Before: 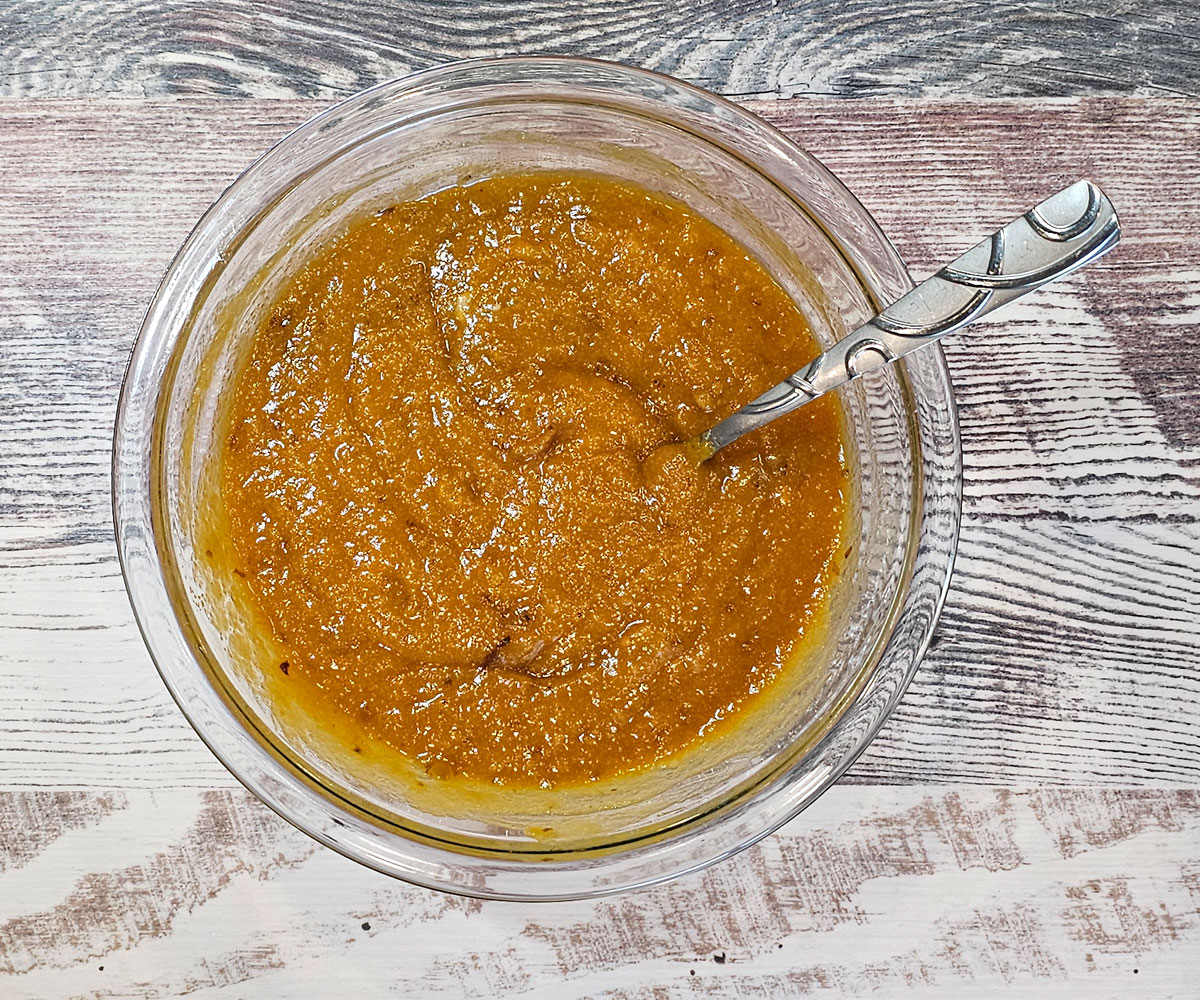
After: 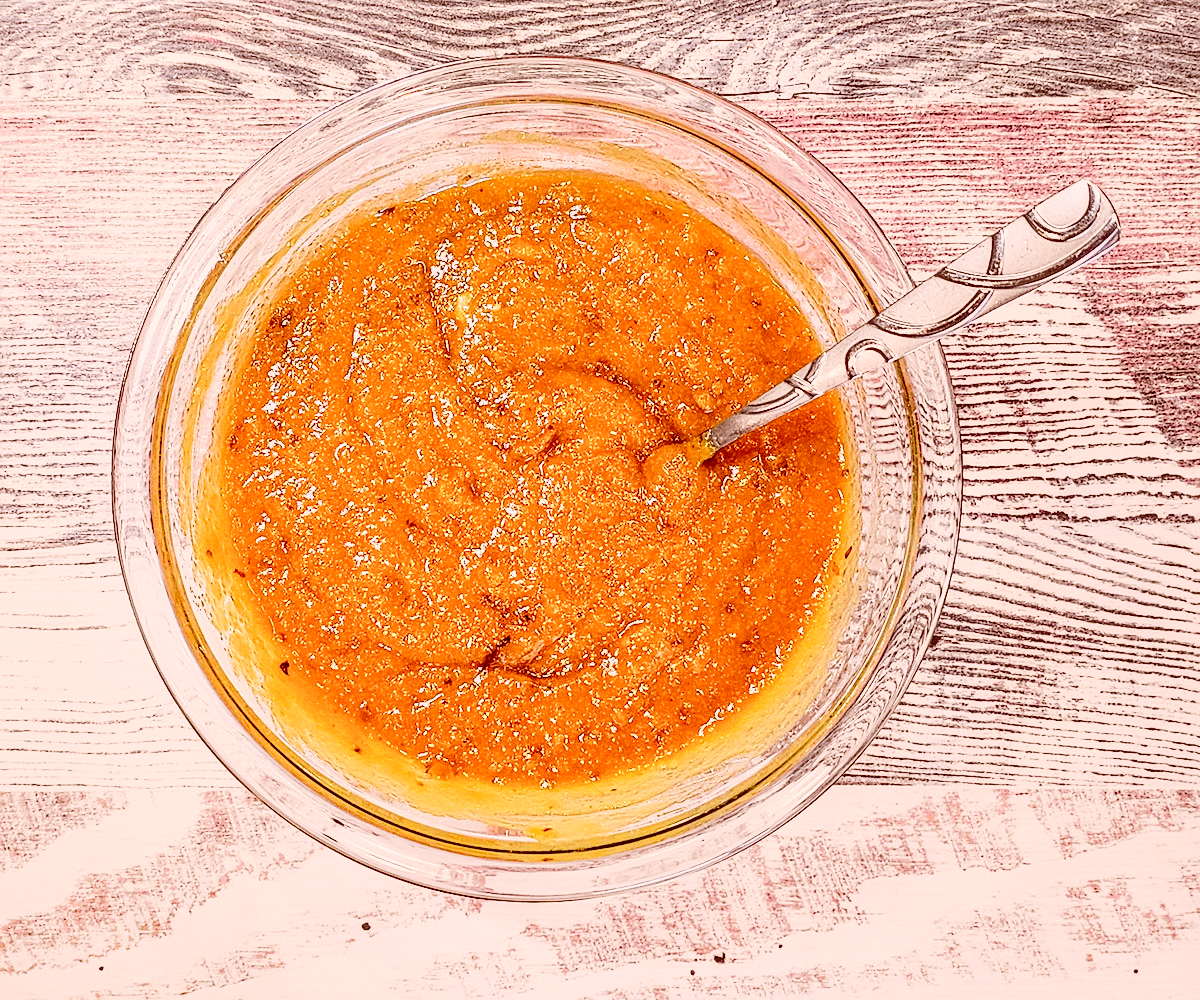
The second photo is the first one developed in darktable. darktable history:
shadows and highlights: shadows 30.86, highlights 0, soften with gaussian
tone curve: curves: ch0 [(0, 0.023) (0.103, 0.087) (0.295, 0.297) (0.445, 0.531) (0.553, 0.665) (0.735, 0.843) (0.994, 1)]; ch1 [(0, 0) (0.427, 0.346) (0.456, 0.426) (0.484, 0.494) (0.509, 0.505) (0.535, 0.56) (0.581, 0.632) (0.646, 0.715) (1, 1)]; ch2 [(0, 0) (0.369, 0.388) (0.449, 0.431) (0.501, 0.495) (0.533, 0.518) (0.572, 0.612) (0.677, 0.752) (1, 1)], color space Lab, independent channels, preserve colors none
color correction: highlights a* 9.03, highlights b* 8.71, shadows a* 40, shadows b* 40, saturation 0.8
tone equalizer: on, module defaults
sharpen: radius 1.559, amount 0.373, threshold 1.271
exposure: black level correction 0, exposure 0.68 EV, compensate exposure bias true, compensate highlight preservation false
filmic rgb: black relative exposure -16 EV, white relative exposure 6.92 EV, hardness 4.7
local contrast: detail 130%
